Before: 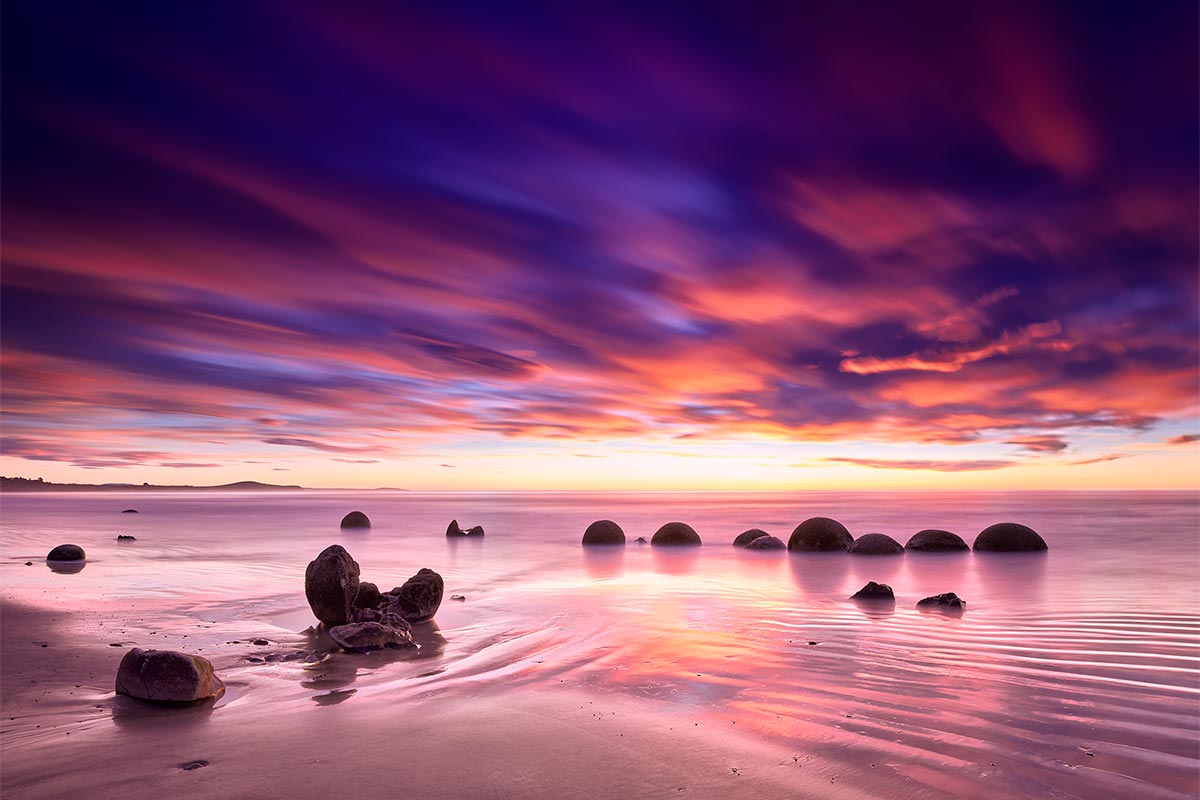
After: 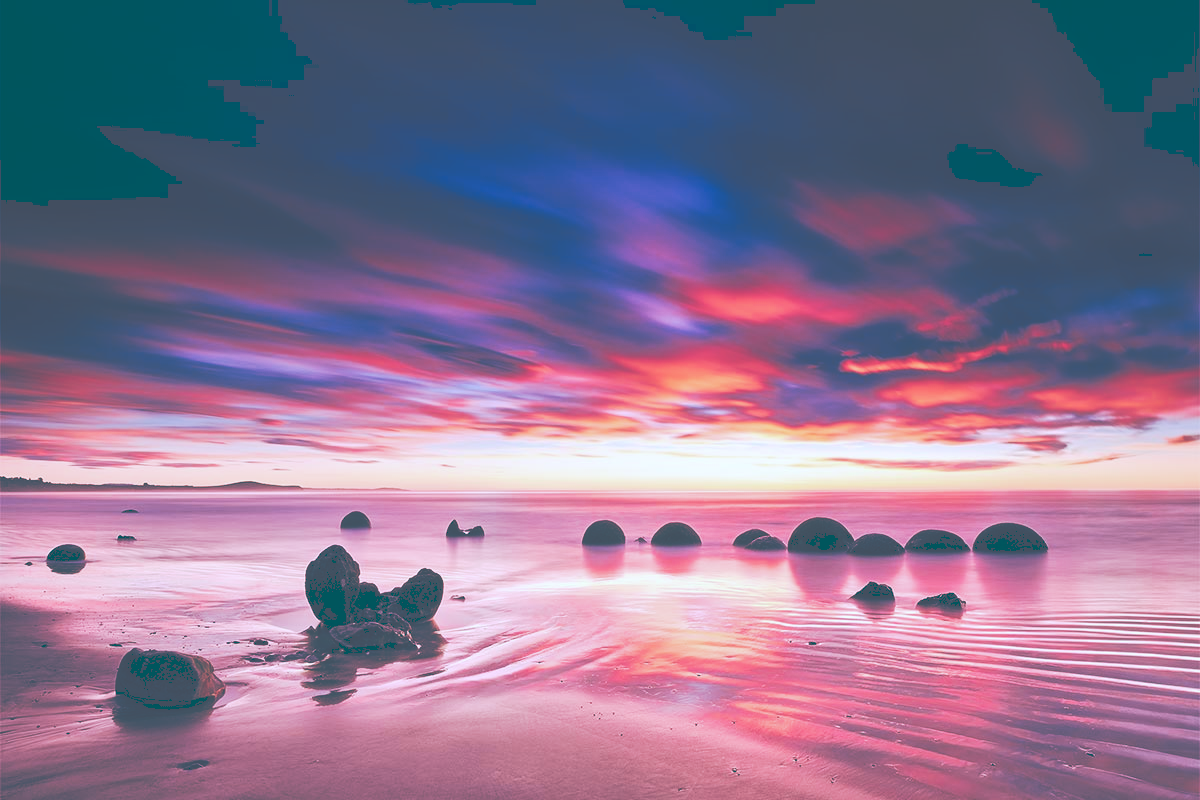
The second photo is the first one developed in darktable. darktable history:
tone curve: curves: ch0 [(0, 0) (0.003, 0.319) (0.011, 0.319) (0.025, 0.319) (0.044, 0.323) (0.069, 0.324) (0.1, 0.328) (0.136, 0.329) (0.177, 0.337) (0.224, 0.351) (0.277, 0.373) (0.335, 0.413) (0.399, 0.458) (0.468, 0.533) (0.543, 0.617) (0.623, 0.71) (0.709, 0.783) (0.801, 0.849) (0.898, 0.911) (1, 1)], preserve colors none
color look up table: target L [97.81, 83.56, 80.87, 76.84, 67.56, 63.32, 58.37, 51.36, 45.49, 23.32, 201.49, 89.4, 74.45, 74.7, 63.71, 62.06, 56.99, 40.57, 47.43, 37.3, 29.94, 29.92, 22.25, 13.78, 10.38, 91.9, 81.12, 74.64, 68.14, 63.23, 61.56, 62.66, 56.83, 44.03, 42.87, 44.64, 37.81, 39.27, 31.74, 33.65, 17.37, 14.37, 12.29, 99.09, 77.55, 66.65, 60.51, 42.81, 32.42], target a [-28.03, -44.25, -66.28, -12.15, -44.54, -12.22, -39.95, -24.56, -41.76, -60.4, 0, 8.37, 4.678, 23.92, 48.26, 13.99, 57.12, 64.36, 25.9, 2.087, 21.58, -2.724, 28.58, -37.02, -26.54, 13.05, 6.149, 31.24, 52.35, -0.275, 9.967, 56.37, 32.7, 27.27, 10.42, 21.99, 54.86, 56.13, 1.693, 31.77, -45.51, -35.67, -26.26, -13.85, -27.31, -10.69, -20.55, -28.6, -7.738], target b [76.29, -2.477, 57.48, -11.99, 21.04, 15.16, 37.08, 30.25, 7.692, -14.5, -0.001, 6.166, 56.19, 41.5, 1.358, 17.28, 40.87, 5.923, 23.4, -3.027, -5.698, -1.87, -11.74, -27.38, -32.99, -15.62, -34.98, -46.97, -40.69, -10.71, -34.11, -66.59, -75.92, -13.42, -66.52, -37.94, -20.58, -61.65, -18.31, -83.05, -26.35, -35.87, -47.04, -4.417, -27.33, -53.31, -29.05, -15.74, -39.13], num patches 49
